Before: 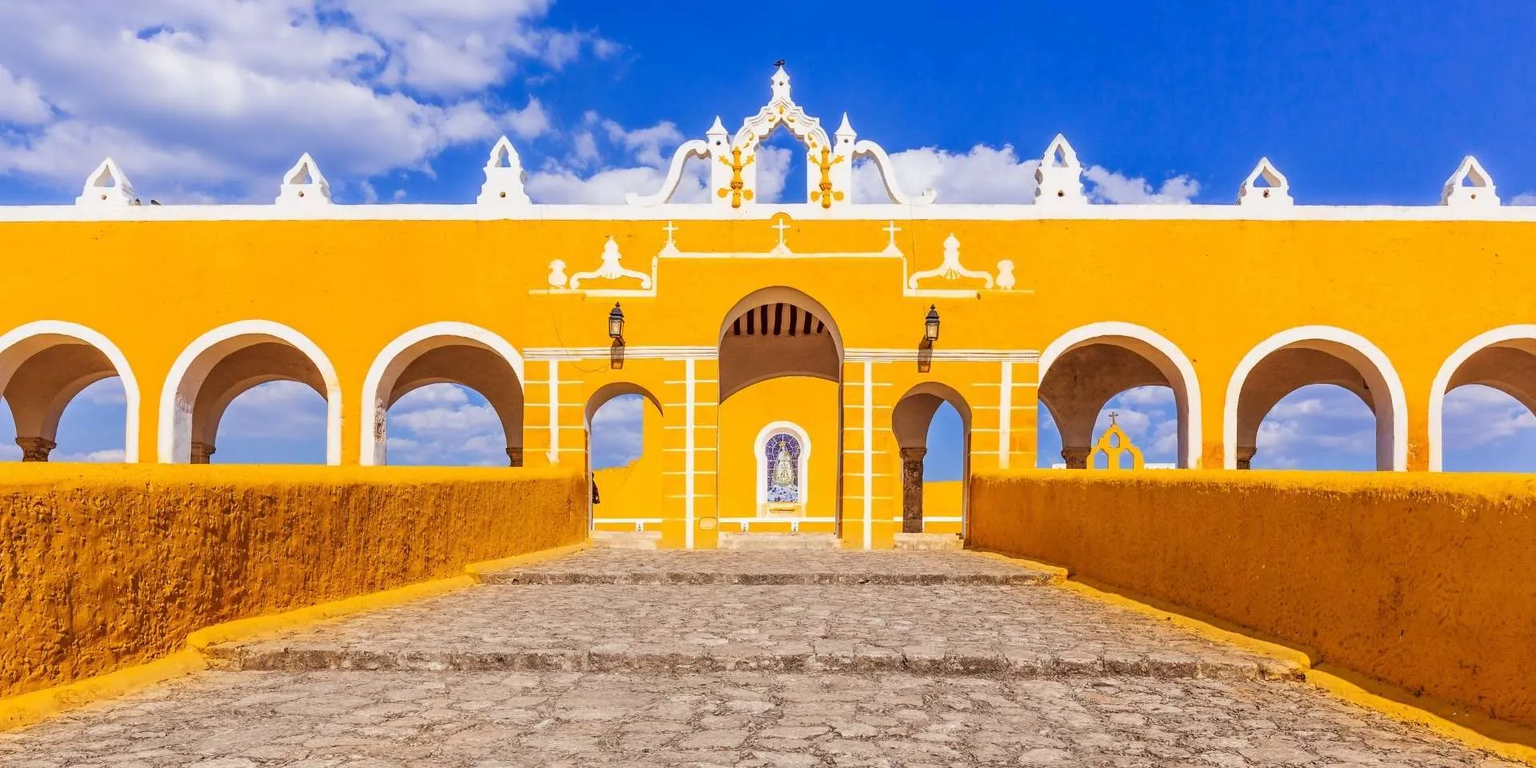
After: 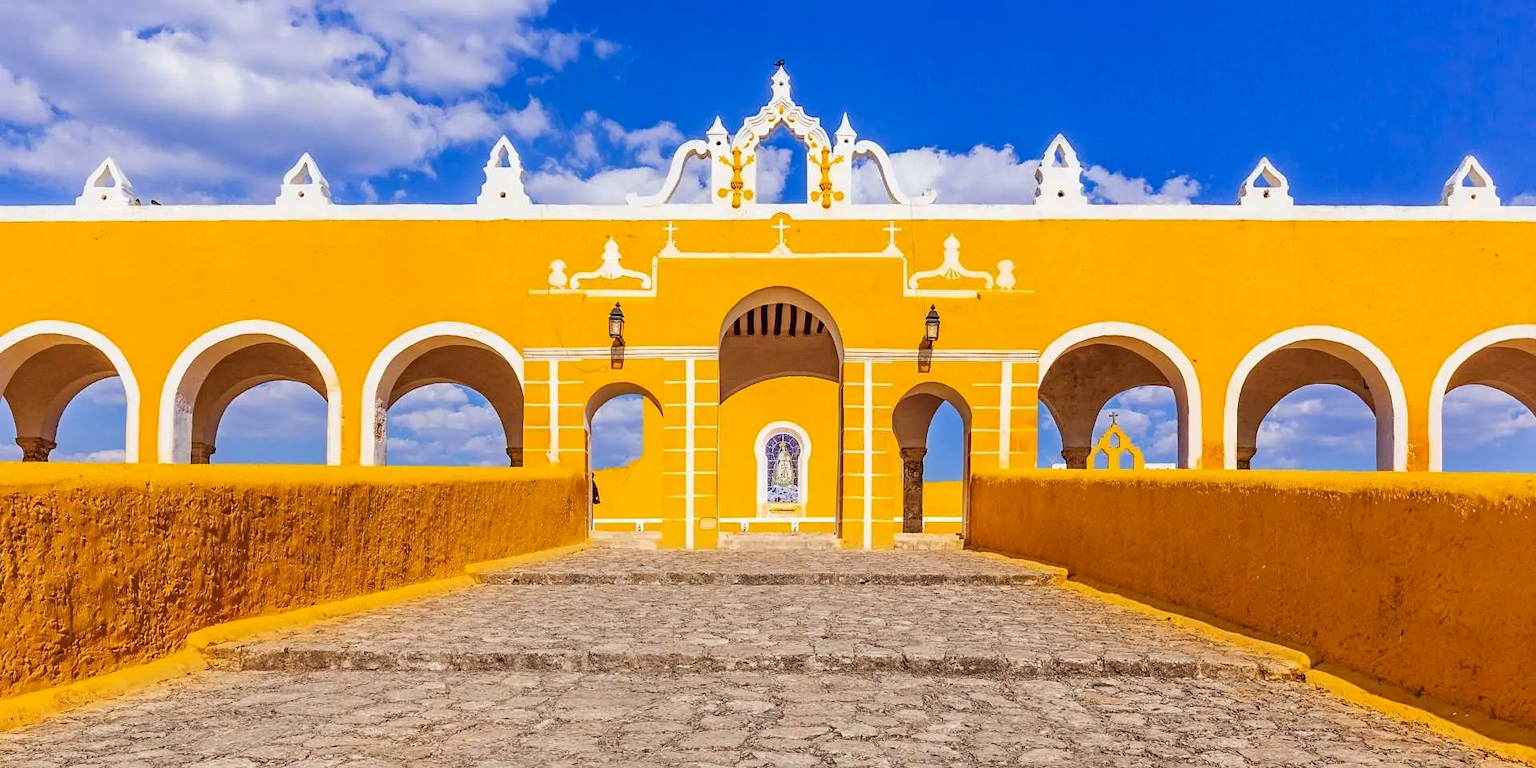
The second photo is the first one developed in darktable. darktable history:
sharpen: amount 0.2
haze removal: compatibility mode true, adaptive false
